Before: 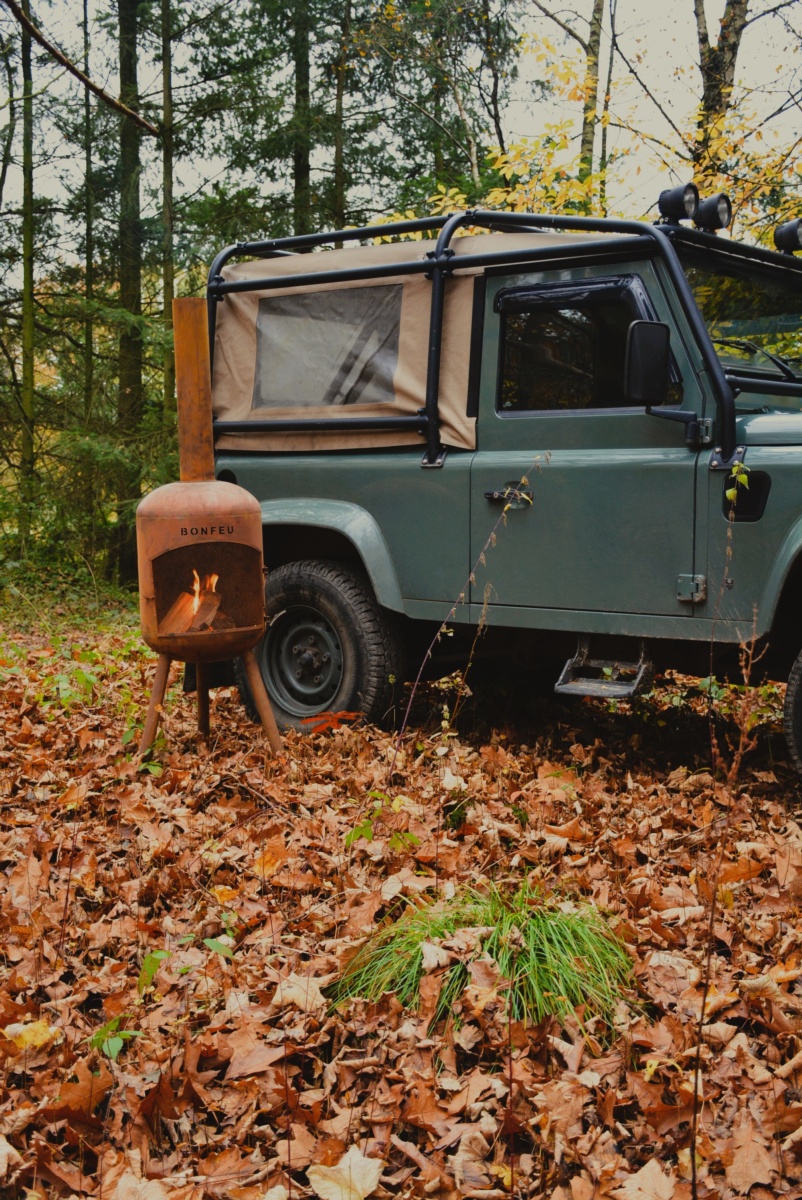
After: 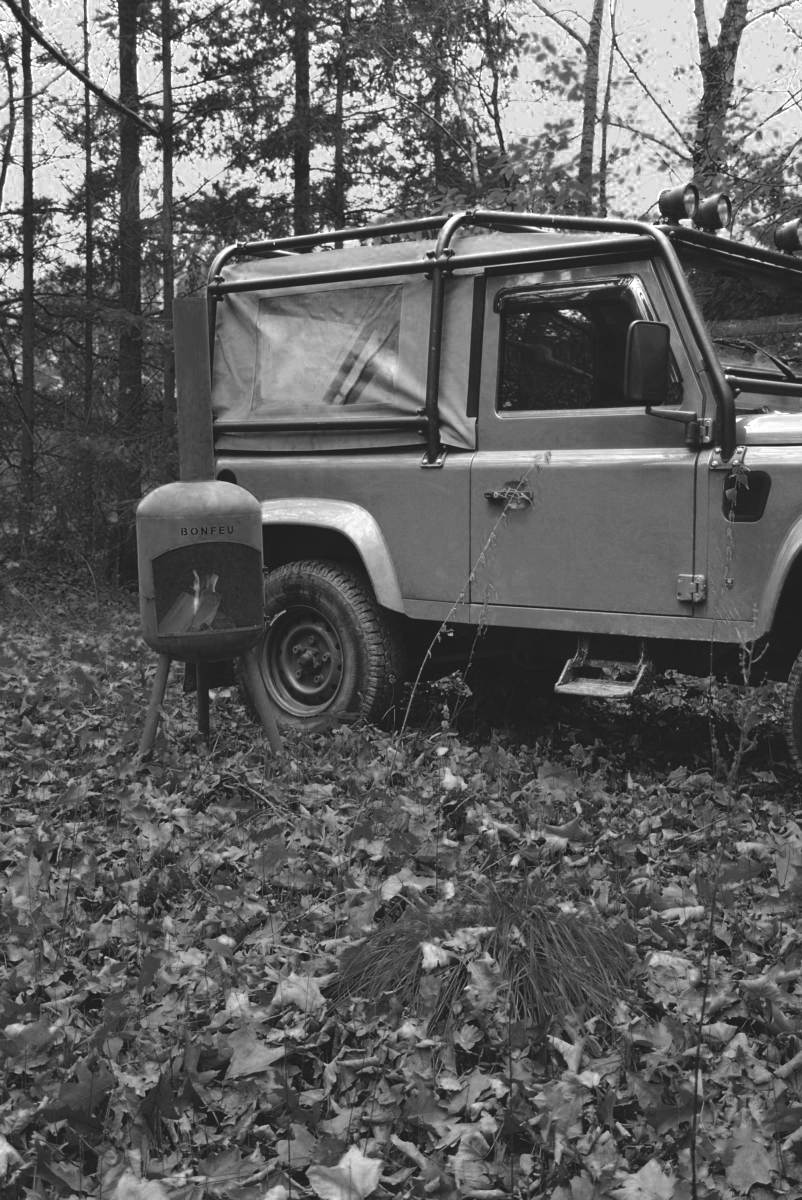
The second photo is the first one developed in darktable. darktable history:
color zones: curves: ch0 [(0.287, 0.048) (0.493, 0.484) (0.737, 0.816)]; ch1 [(0, 0) (0.143, 0) (0.286, 0) (0.429, 0) (0.571, 0) (0.714, 0) (0.857, 0)]
exposure: black level correction -0.002, exposure 1.115 EV, compensate highlight preservation false
